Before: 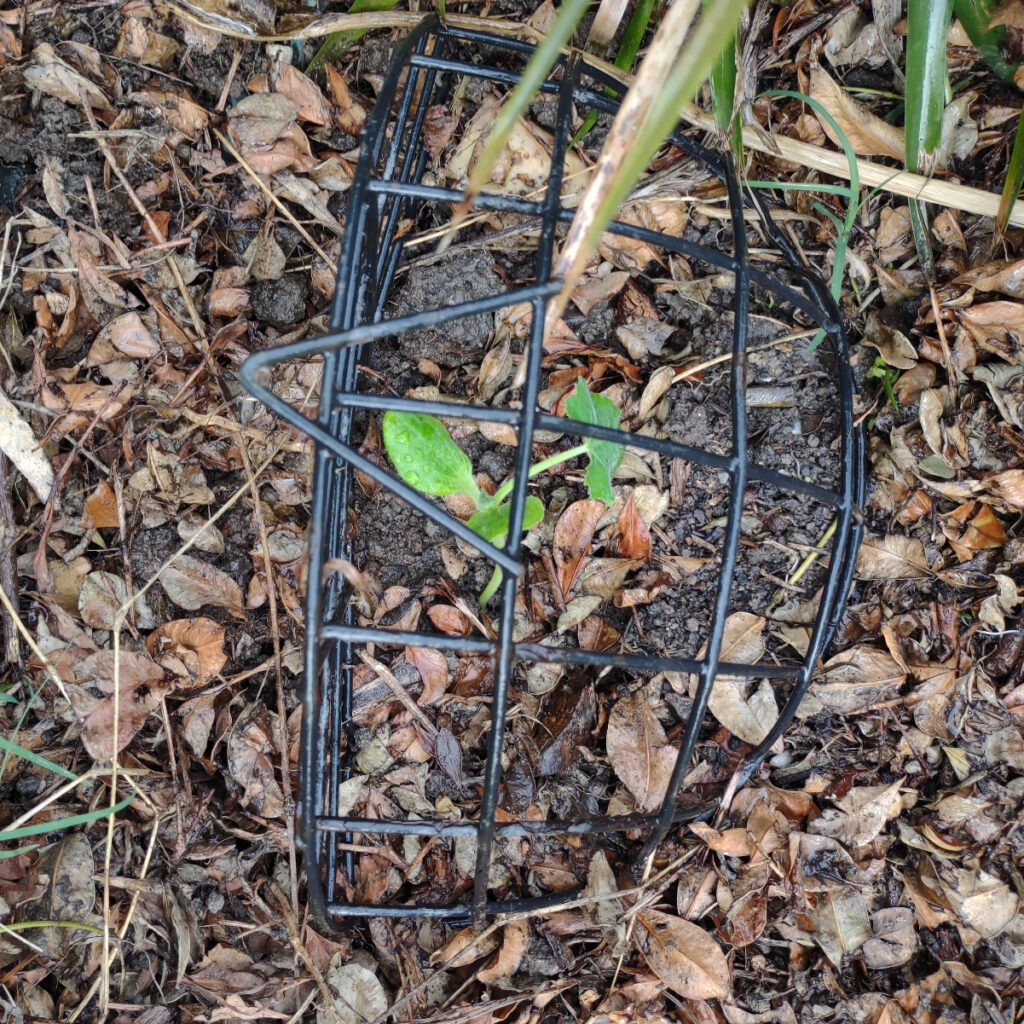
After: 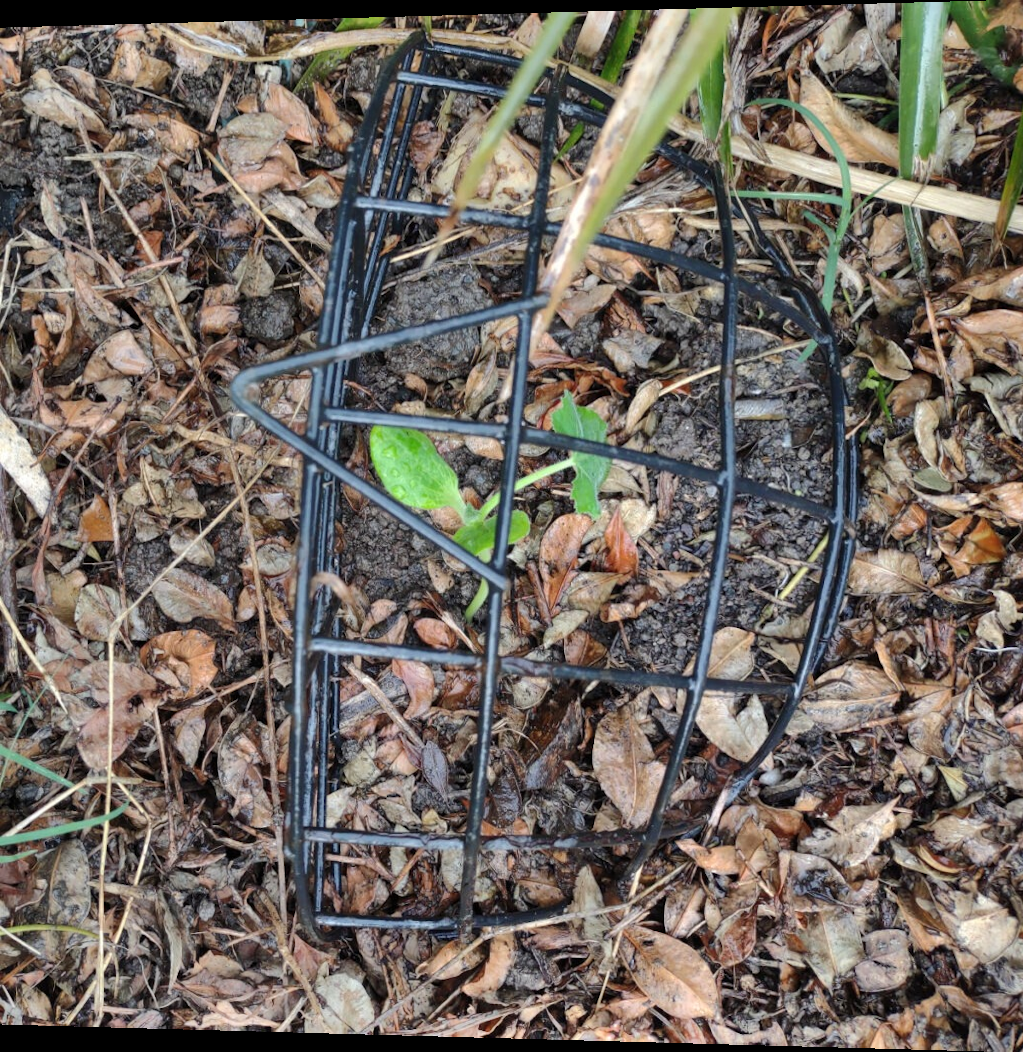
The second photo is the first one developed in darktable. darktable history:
rotate and perspective: lens shift (horizontal) -0.055, automatic cropping off
shadows and highlights: highlights color adjustment 0%, low approximation 0.01, soften with gaussian
